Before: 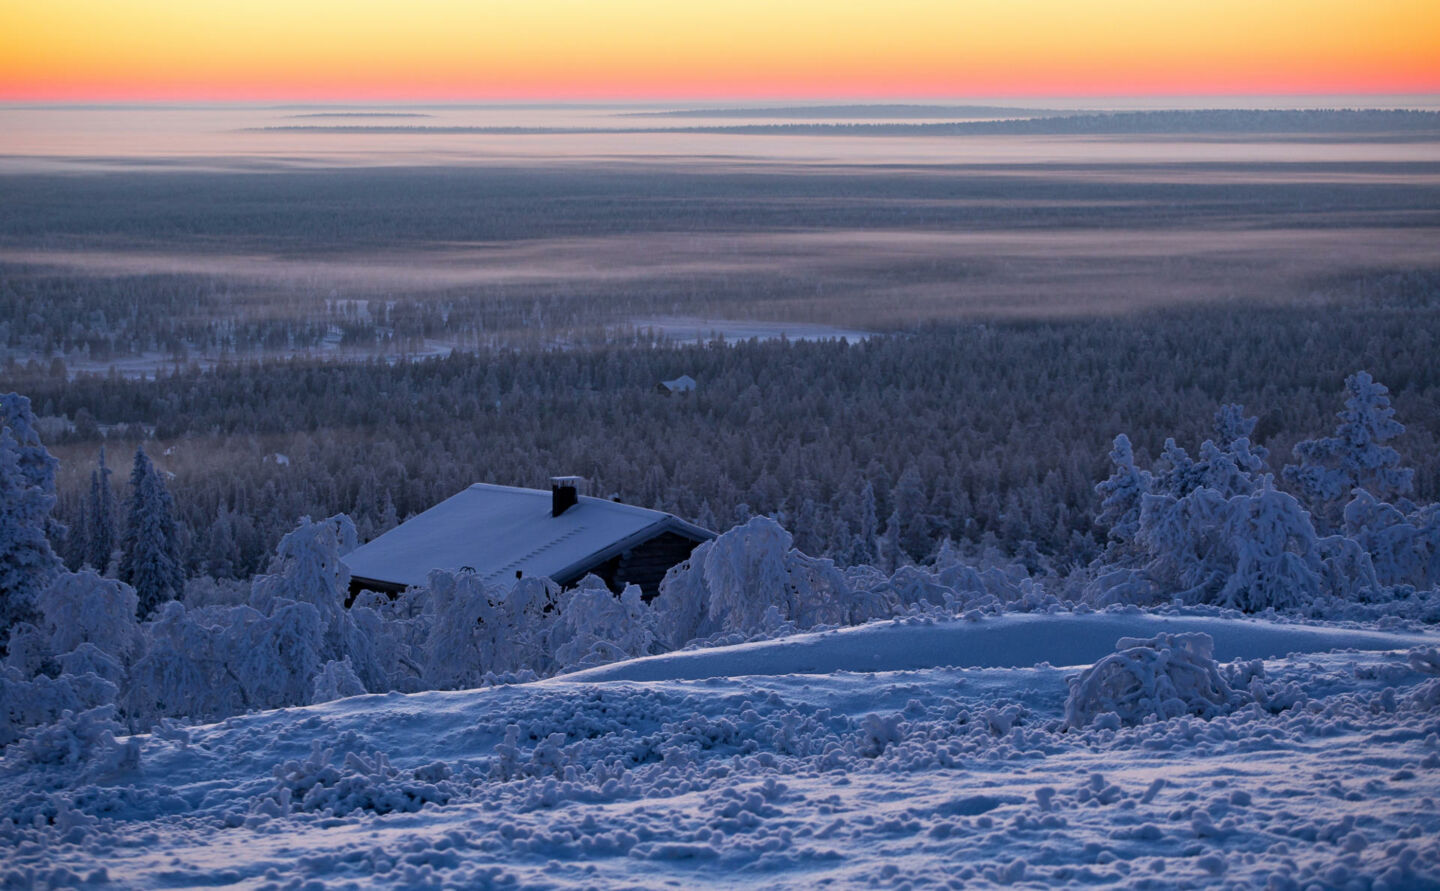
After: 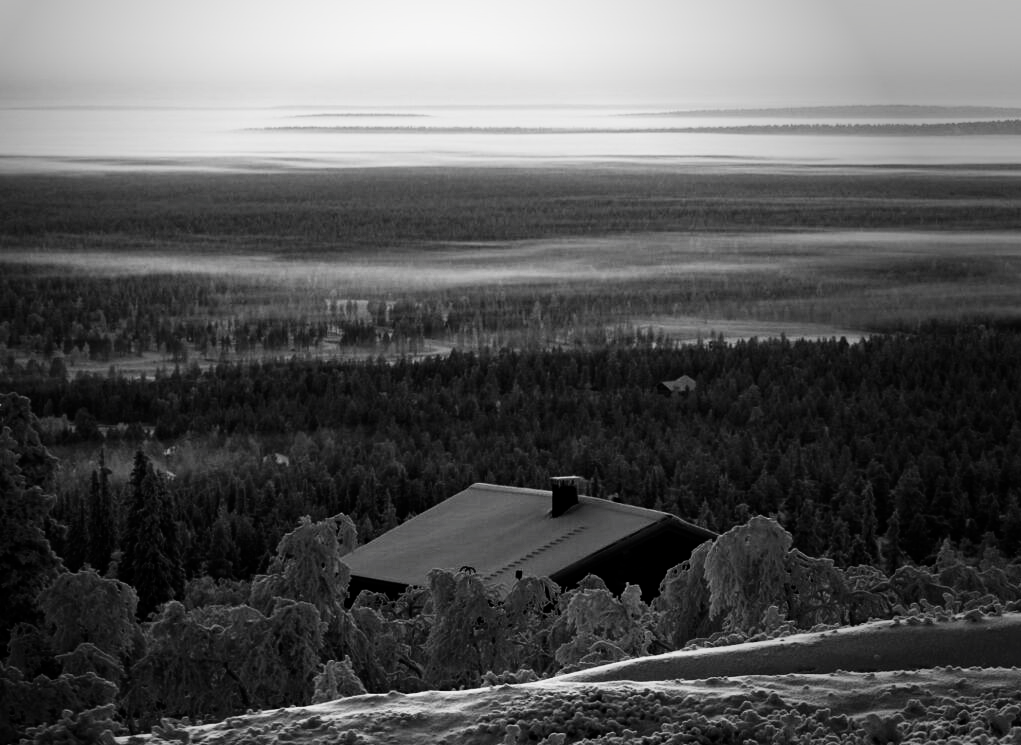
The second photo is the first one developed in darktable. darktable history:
base curve: curves: ch0 [(0, 0) (0.028, 0.03) (0.121, 0.232) (0.46, 0.748) (0.859, 0.968) (1, 1)], preserve colors none
tone curve: curves: ch0 [(0, 0) (0.004, 0.001) (0.133, 0.112) (0.325, 0.362) (0.832, 0.893) (1, 1)], preserve colors none
crop: right 29.039%, bottom 16.328%
exposure: black level correction 0.001, compensate exposure bias true, compensate highlight preservation false
contrast brightness saturation: contrast -0.033, brightness -0.57, saturation -0.994
vignetting: fall-off start 65.54%, center (-0.15, 0.011), width/height ratio 0.88
